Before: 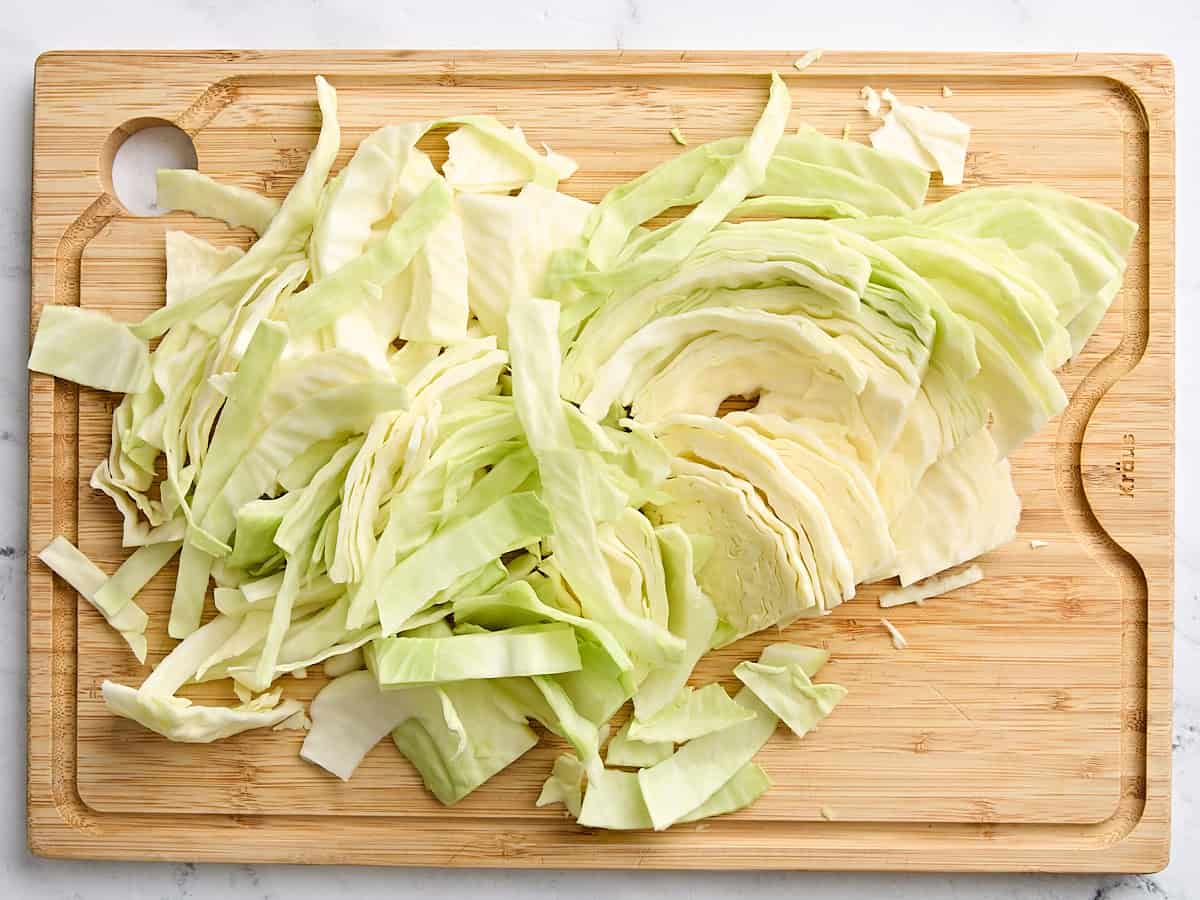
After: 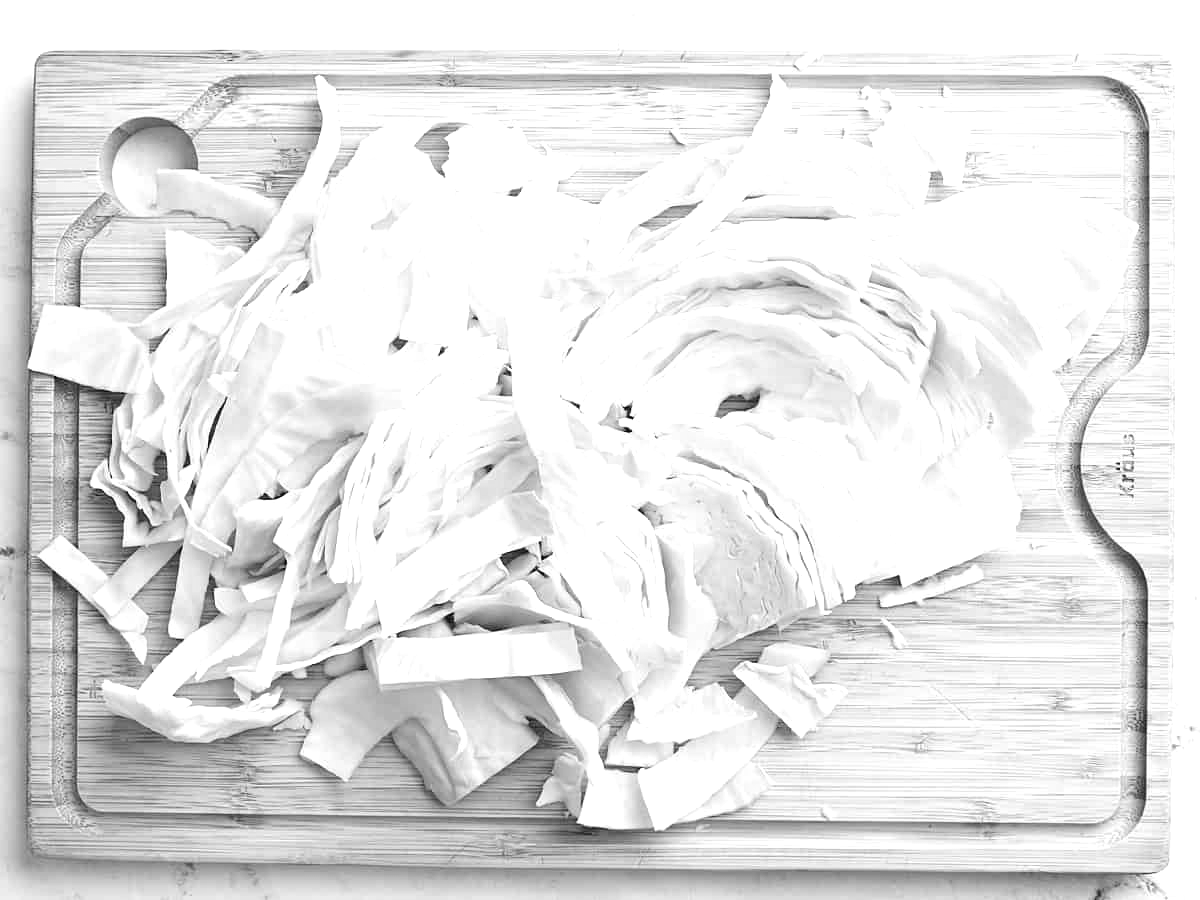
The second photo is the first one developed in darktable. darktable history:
exposure: exposure 0.636 EV, compensate highlight preservation false
monochrome: a 32, b 64, size 2.3
